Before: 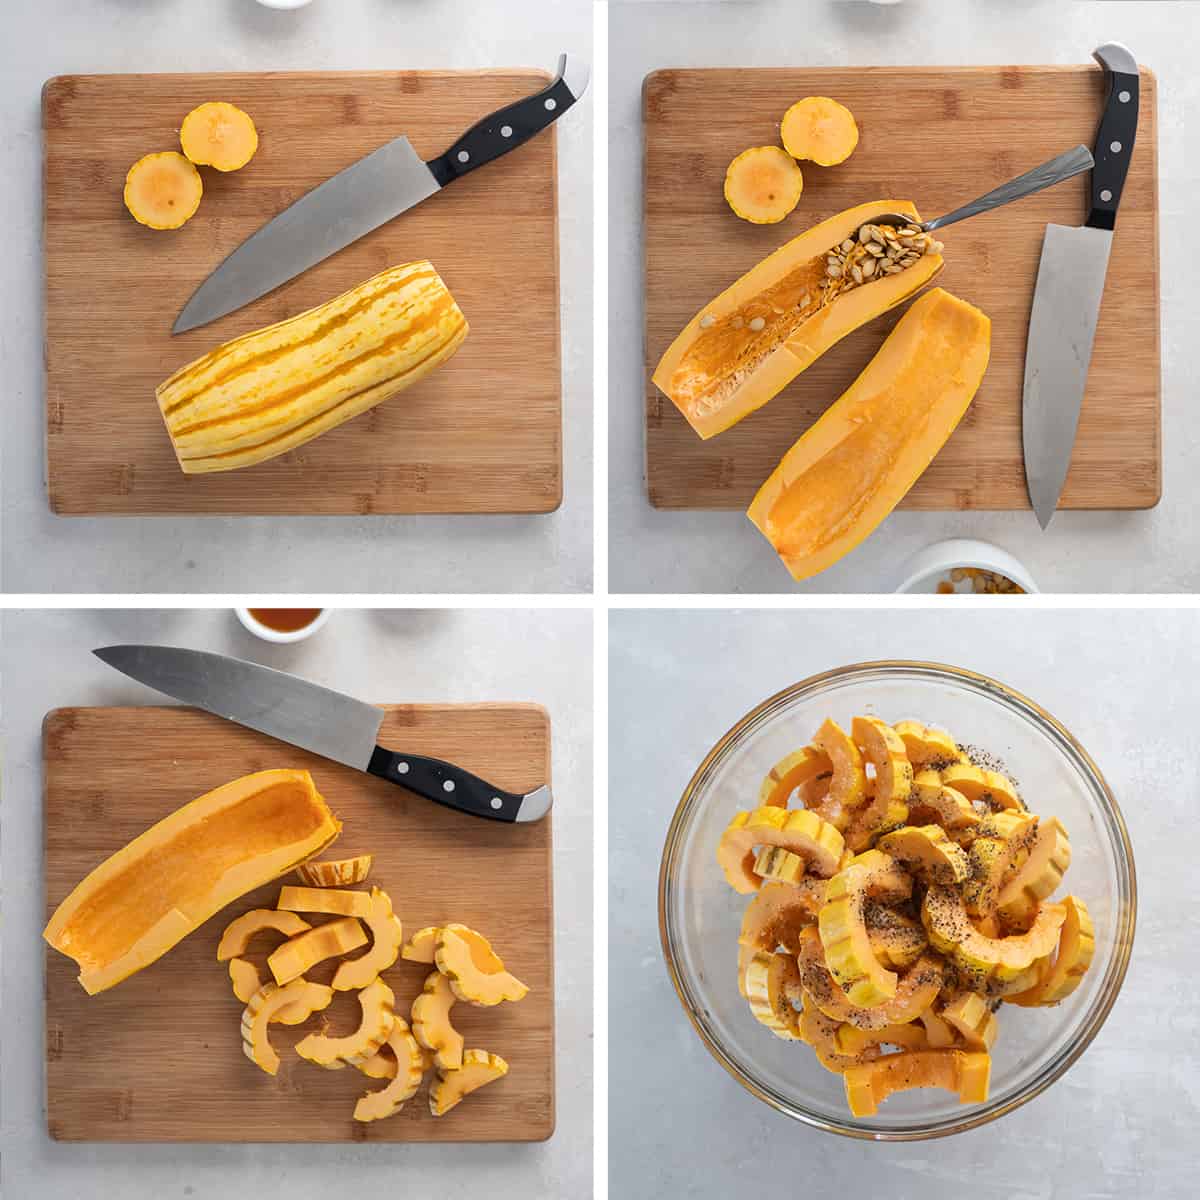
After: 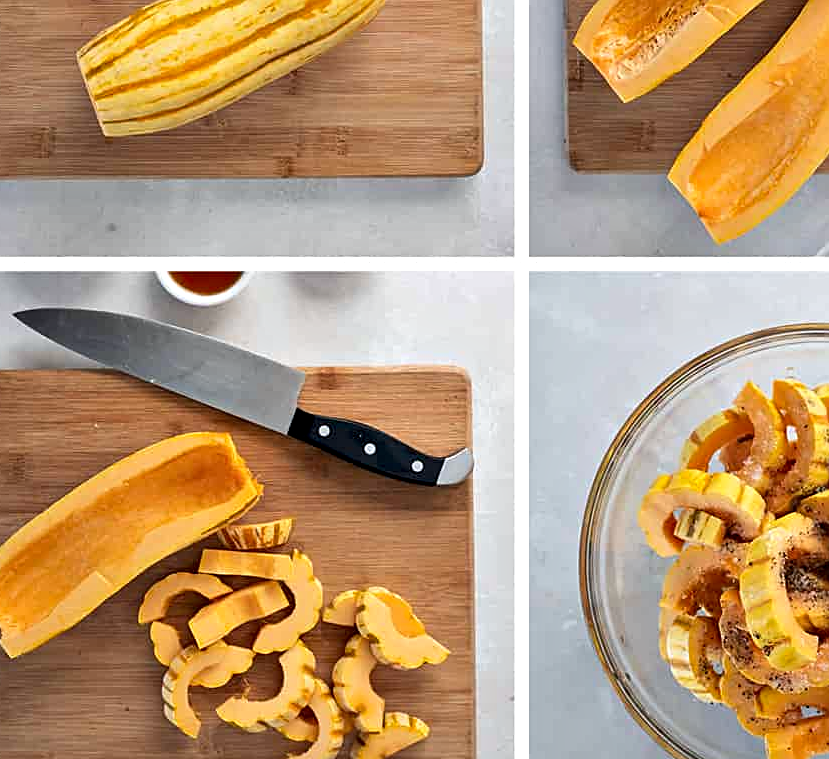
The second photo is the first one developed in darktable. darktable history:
contrast equalizer: octaves 7, y [[0.528, 0.548, 0.563, 0.562, 0.546, 0.526], [0.55 ×6], [0 ×6], [0 ×6], [0 ×6]]
crop: left 6.65%, top 28.117%, right 24.223%, bottom 8.604%
sharpen: on, module defaults
exposure: compensate highlight preservation false
